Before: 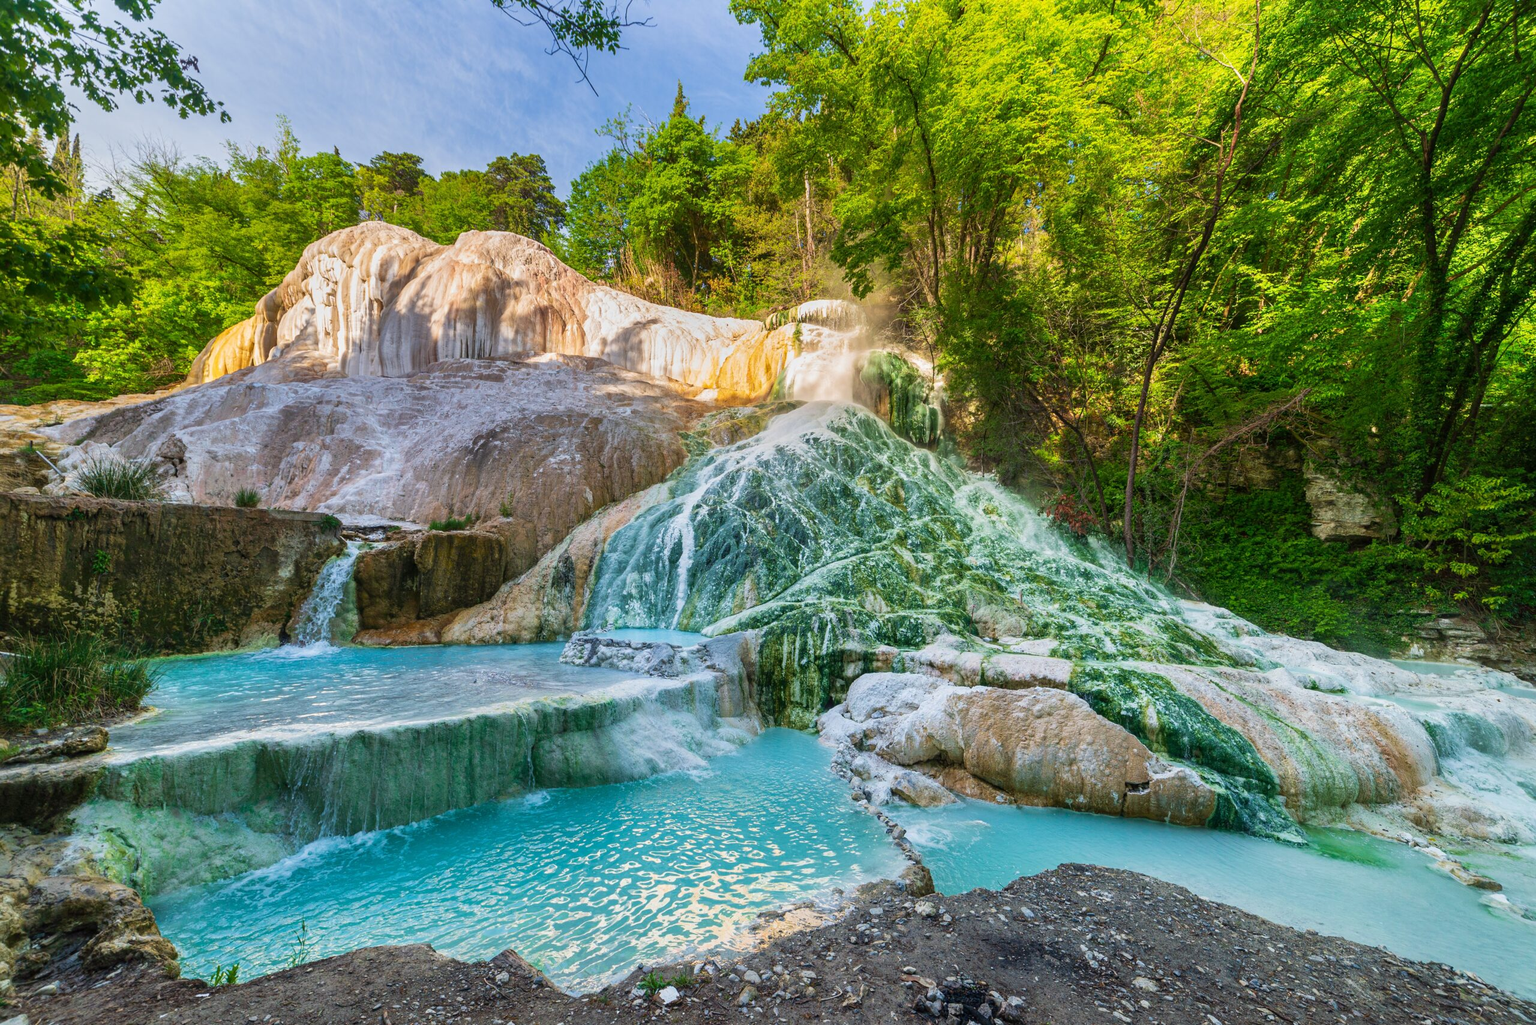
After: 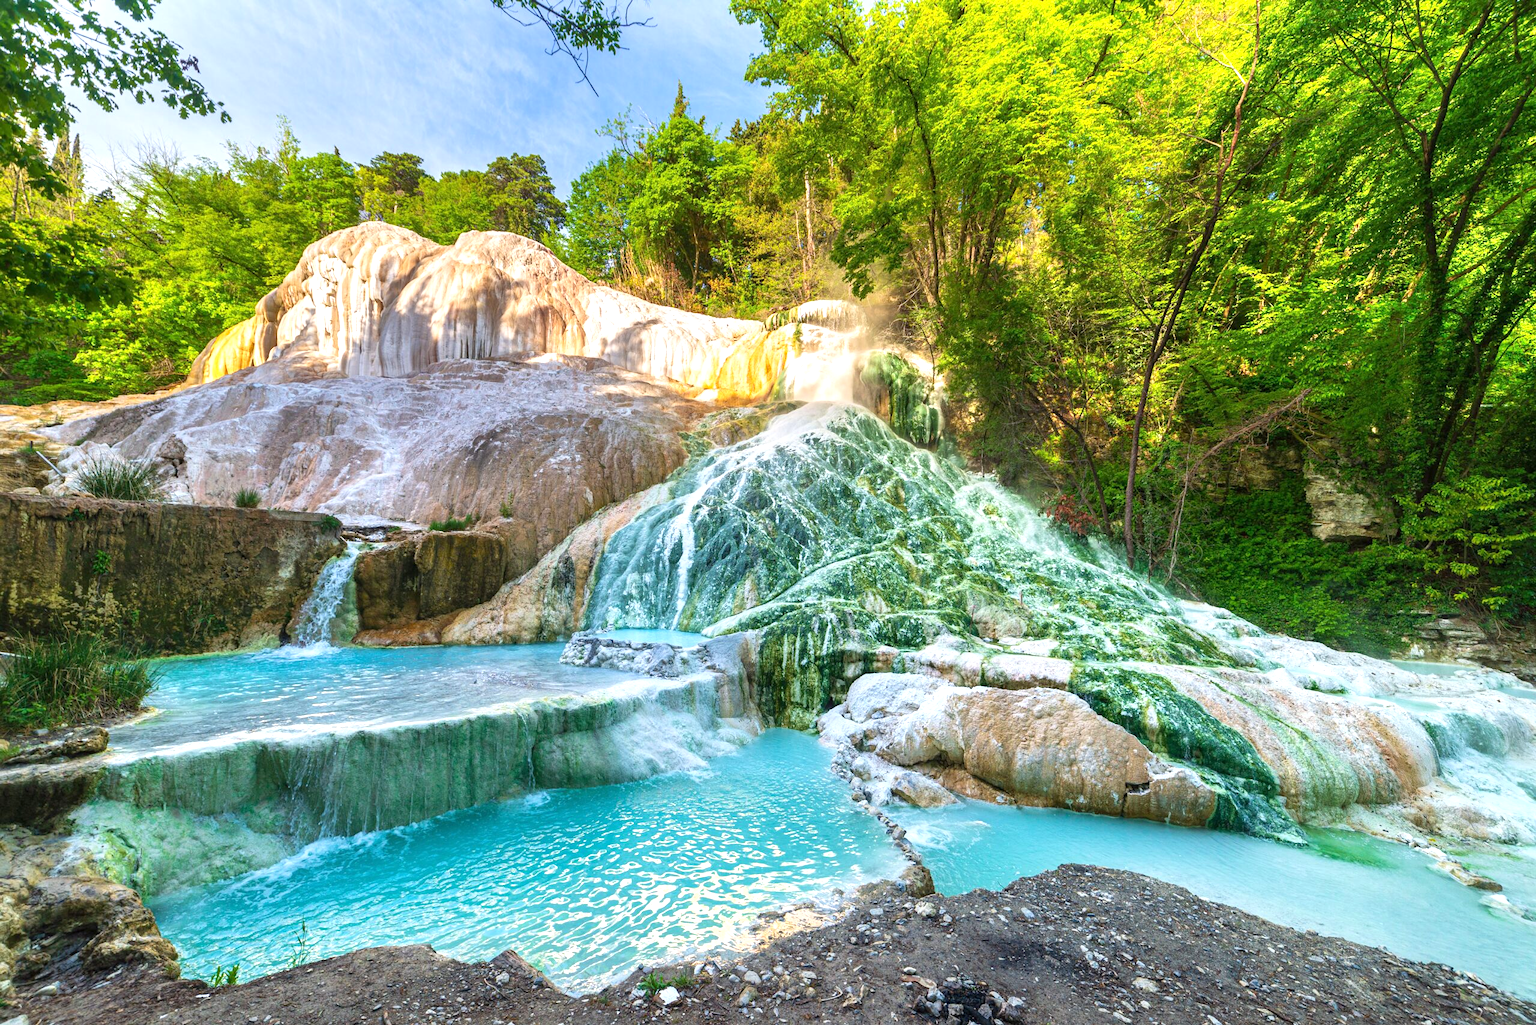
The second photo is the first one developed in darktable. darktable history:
white balance: emerald 1
exposure: exposure 0.657 EV, compensate highlight preservation false
